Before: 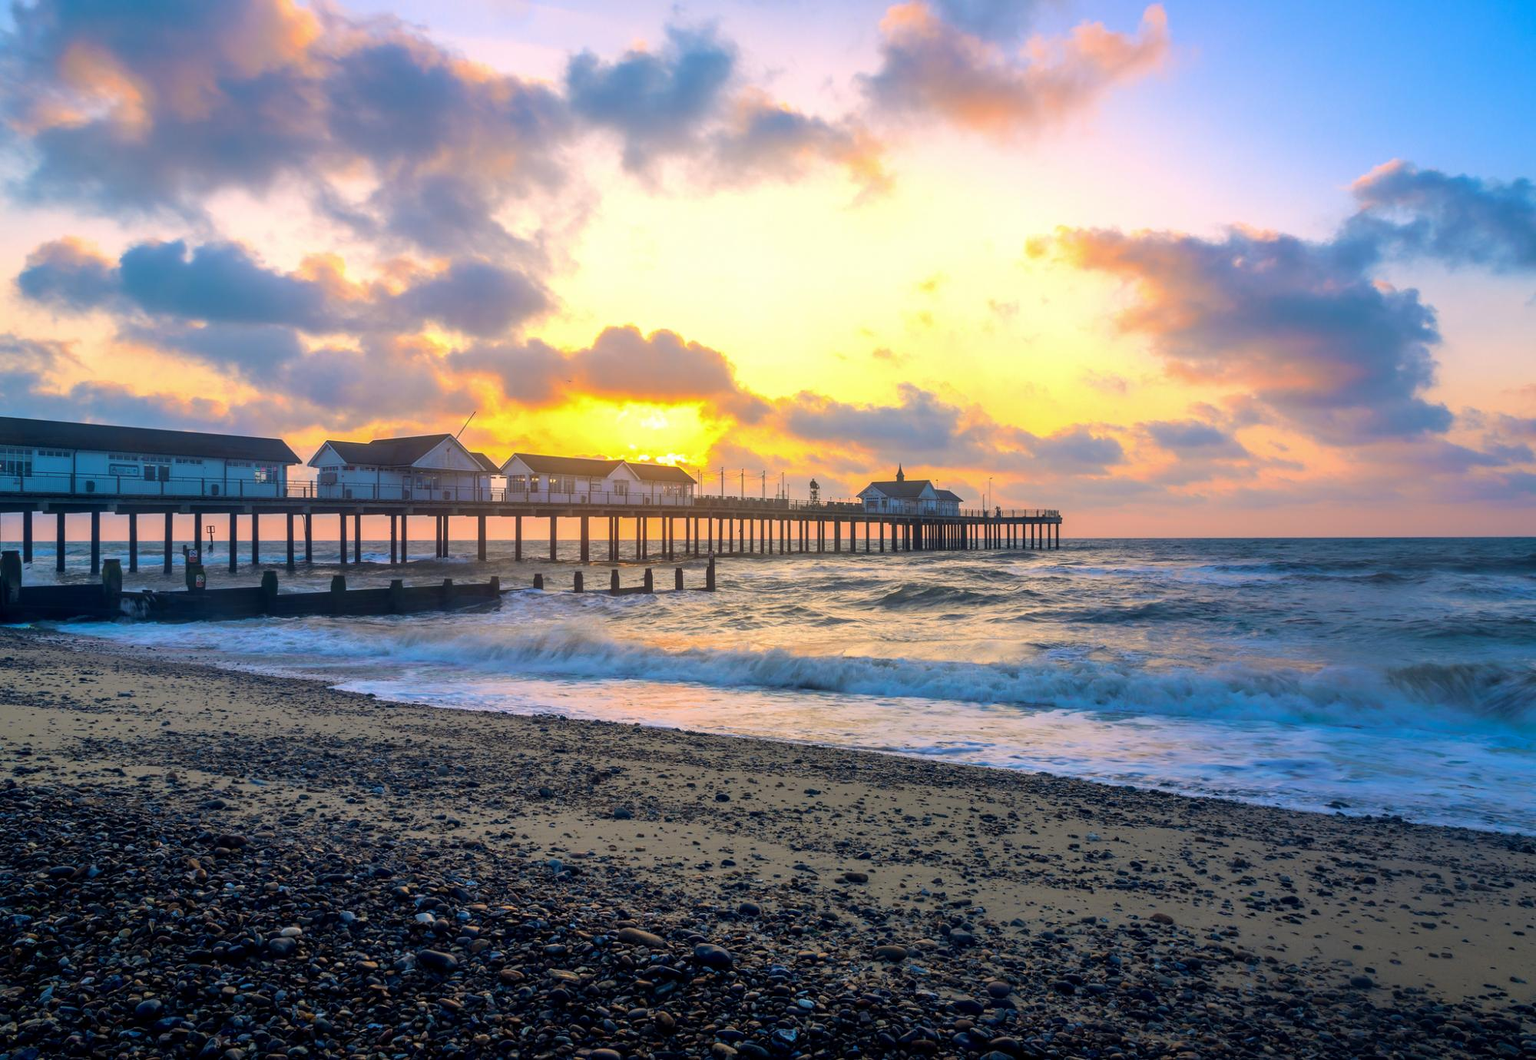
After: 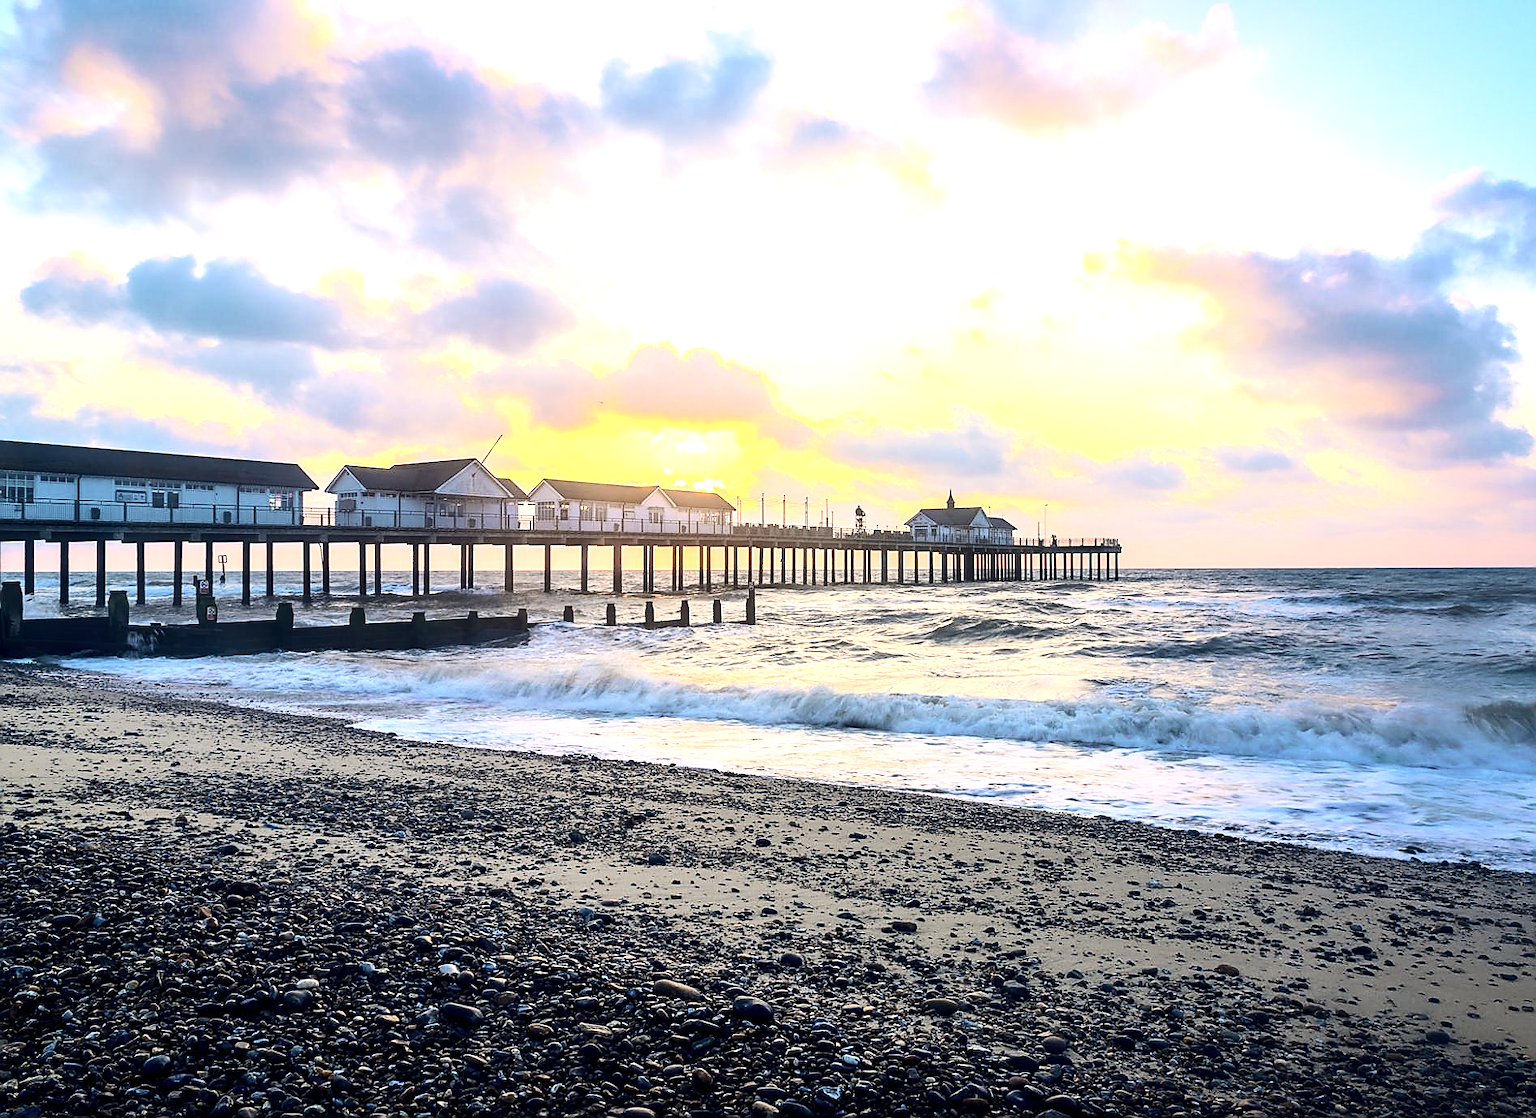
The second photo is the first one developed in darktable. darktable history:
sharpen: radius 1.36, amount 1.267, threshold 0.63
crop and rotate: left 0%, right 5.257%
exposure: exposure 1 EV, compensate highlight preservation false
contrast brightness saturation: contrast 0.247, saturation -0.311
